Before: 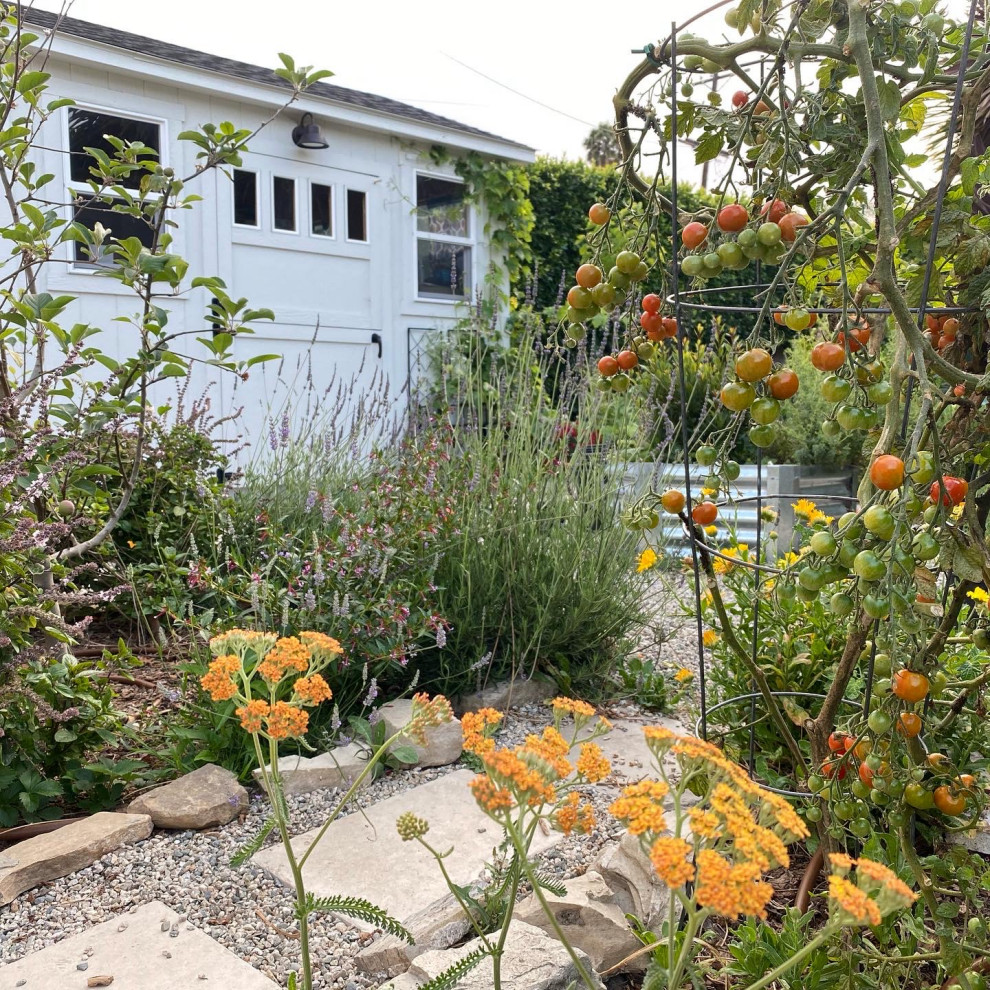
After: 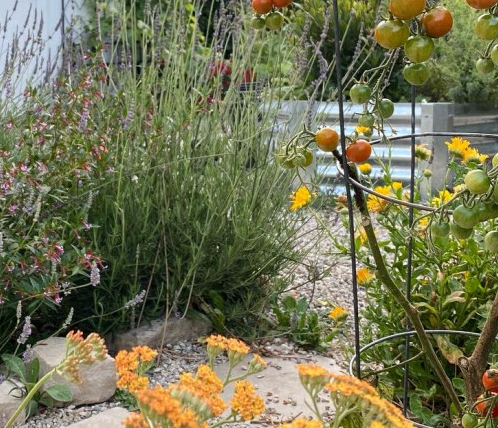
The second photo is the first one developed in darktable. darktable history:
crop: left 35%, top 36.596%, right 14.686%, bottom 20.11%
